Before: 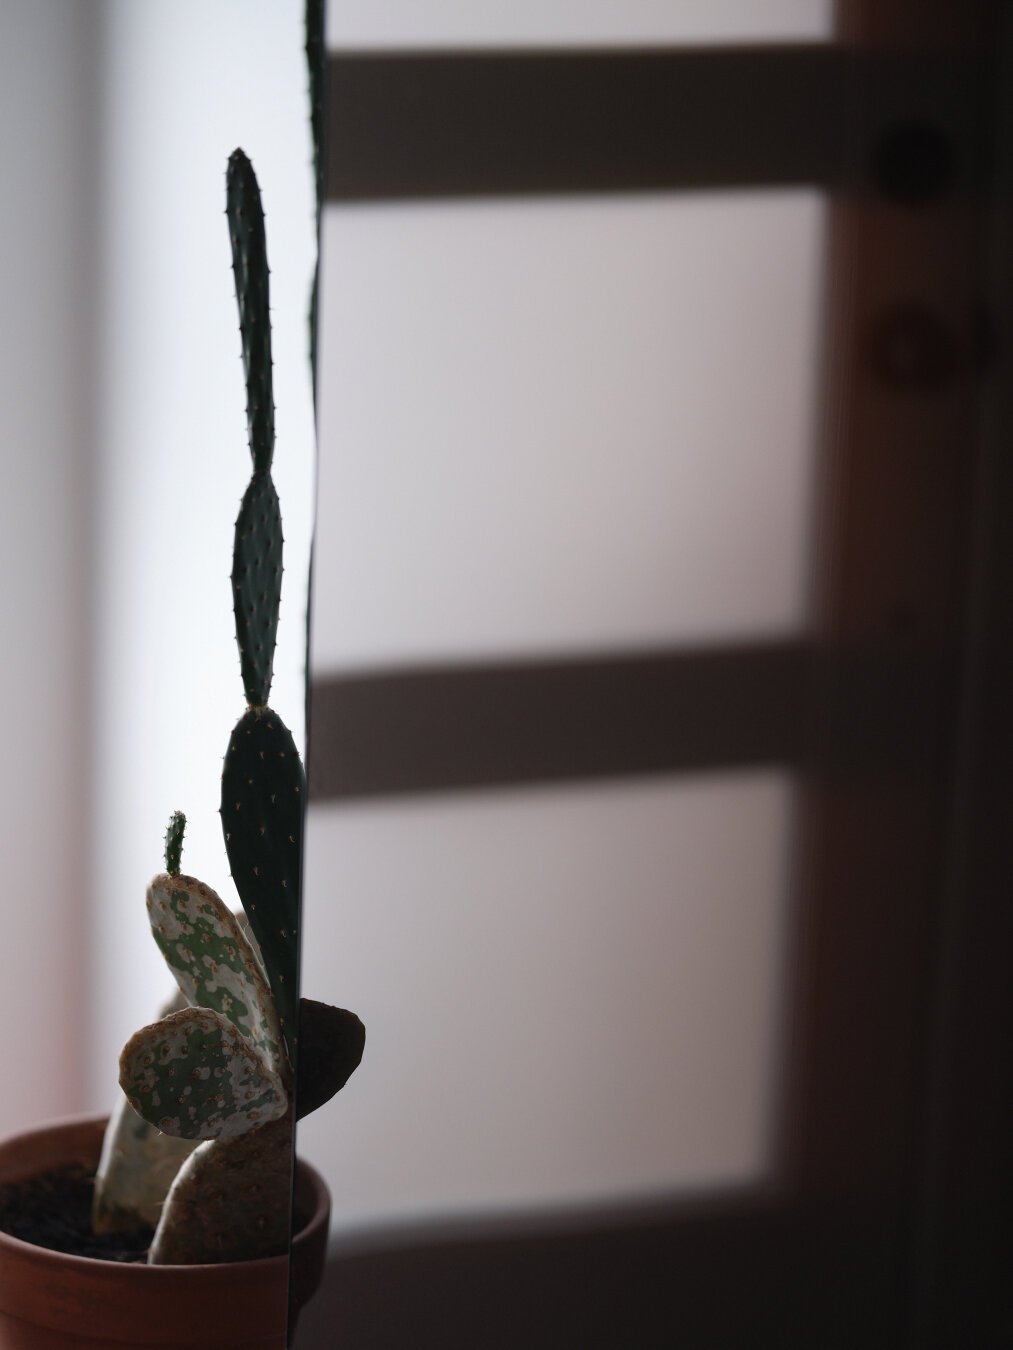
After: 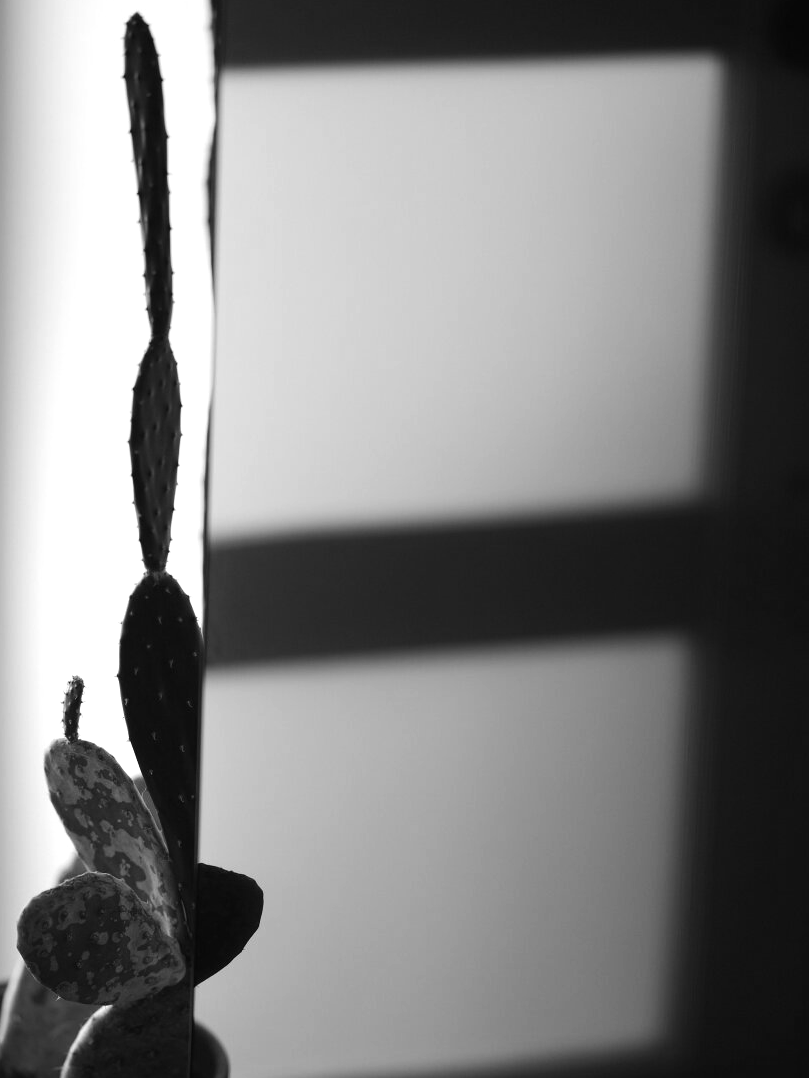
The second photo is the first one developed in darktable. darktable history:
tone equalizer: -8 EV -0.417 EV, -7 EV -0.389 EV, -6 EV -0.333 EV, -5 EV -0.222 EV, -3 EV 0.222 EV, -2 EV 0.333 EV, -1 EV 0.389 EV, +0 EV 0.417 EV, edges refinement/feathering 500, mask exposure compensation -1.57 EV, preserve details no
monochrome: a -35.87, b 49.73, size 1.7
crop and rotate: left 10.071%, top 10.071%, right 10.02%, bottom 10.02%
